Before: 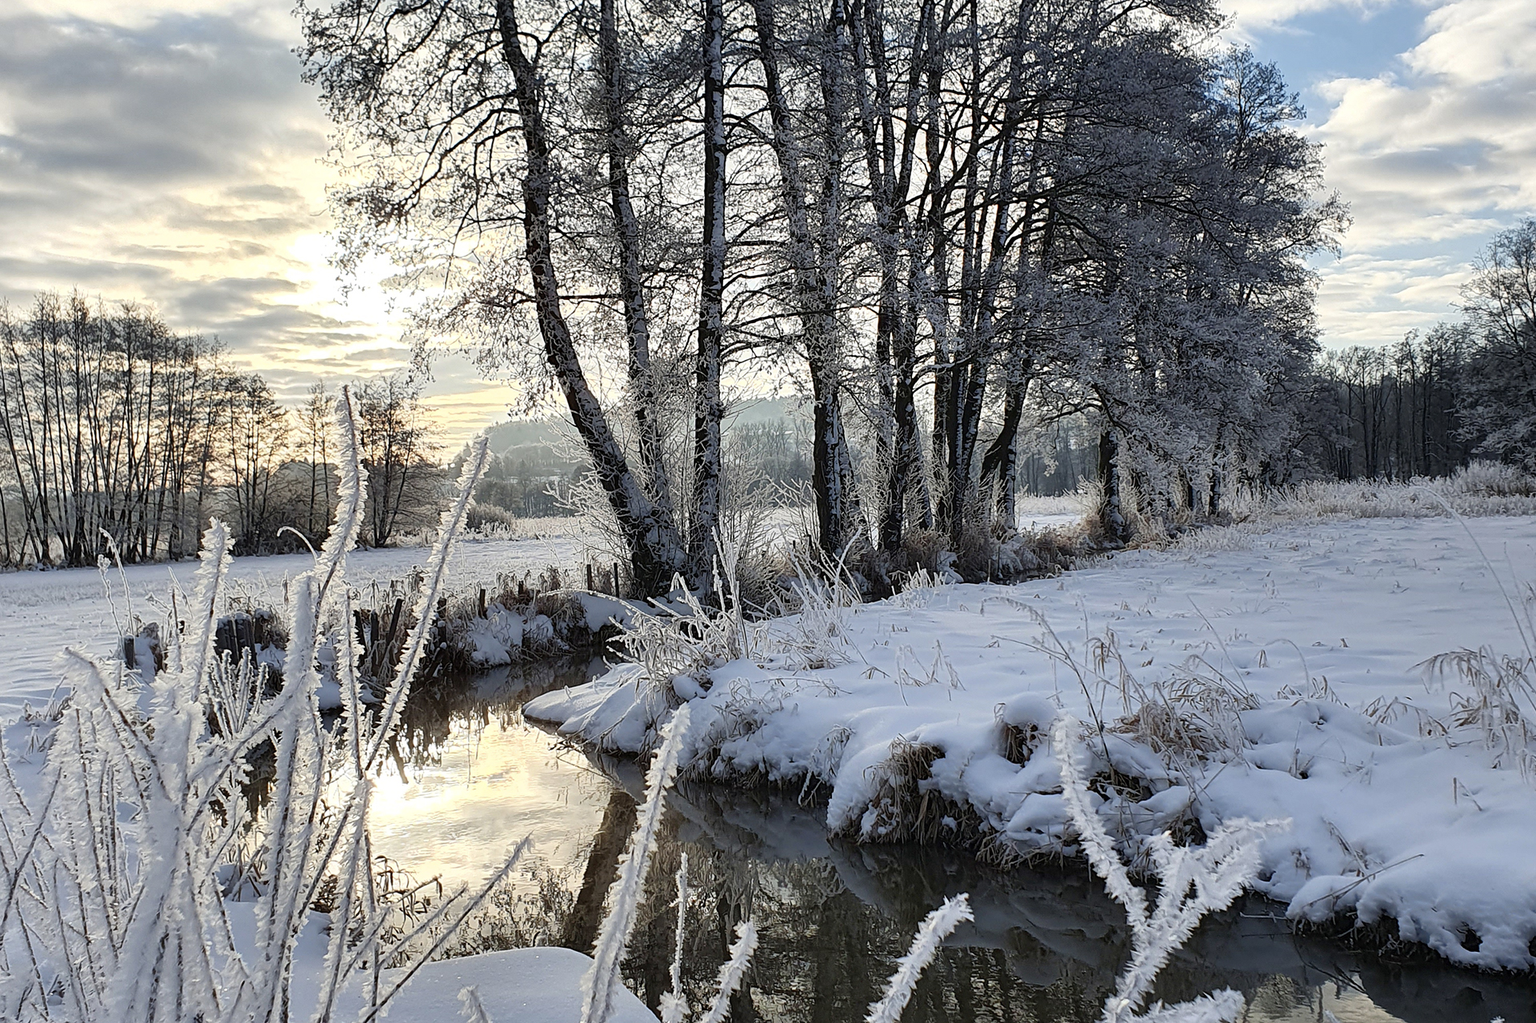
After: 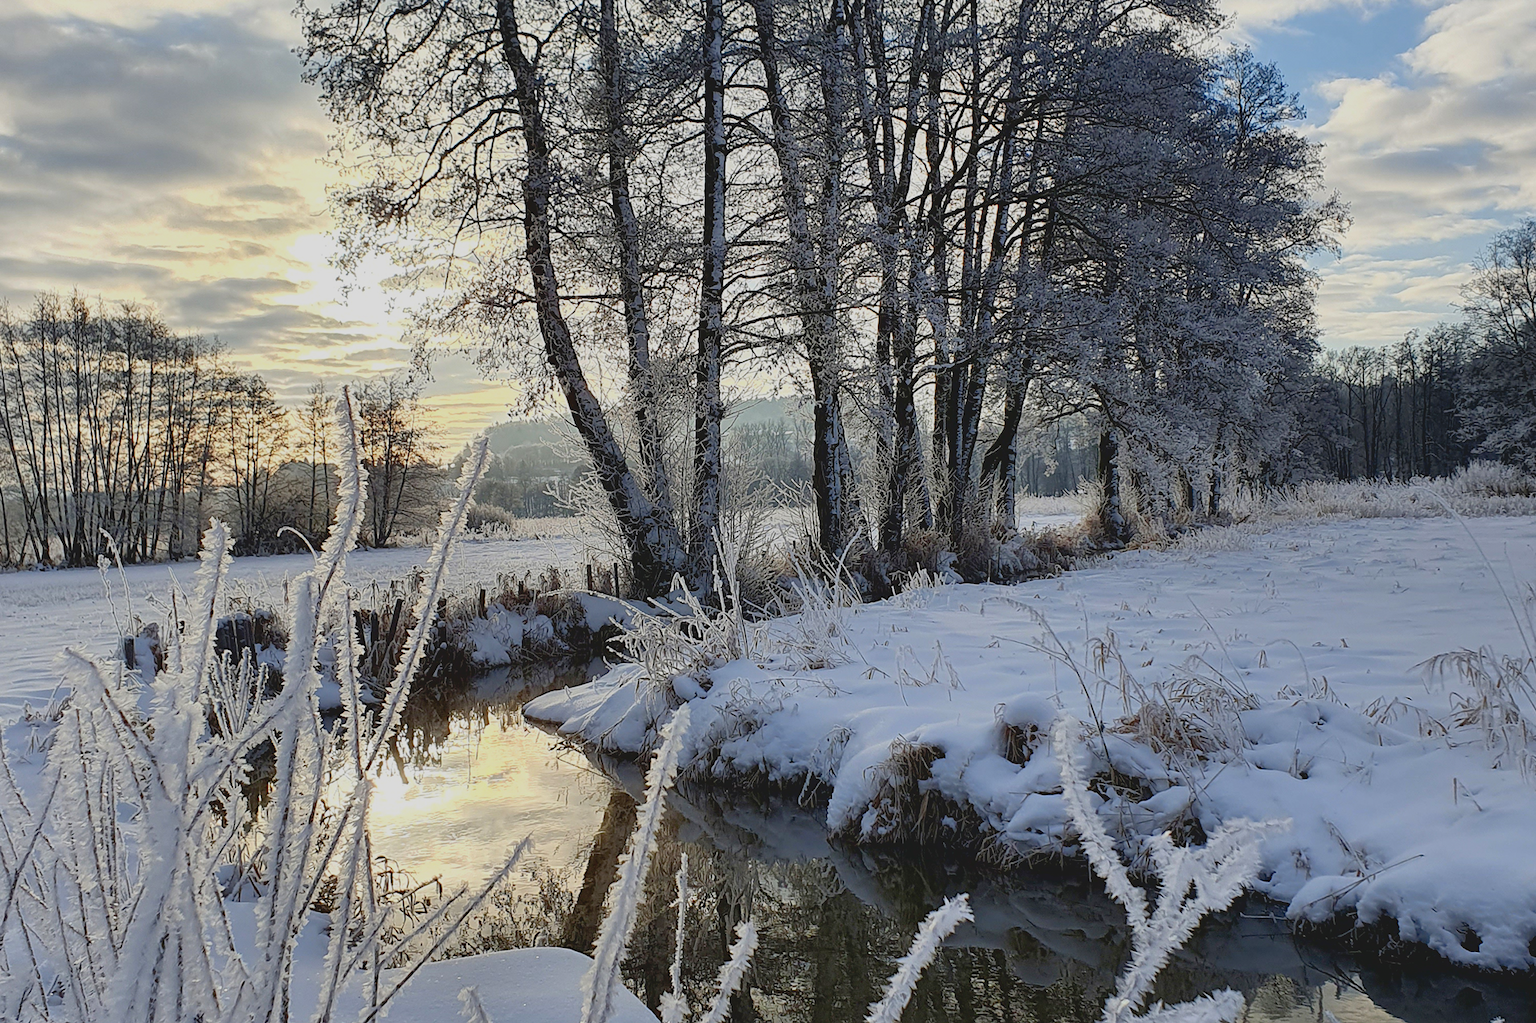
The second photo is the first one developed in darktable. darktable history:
contrast brightness saturation: contrast -0.19, saturation 0.19
exposure: black level correction 0.009, exposure -0.159 EV, compensate highlight preservation false
